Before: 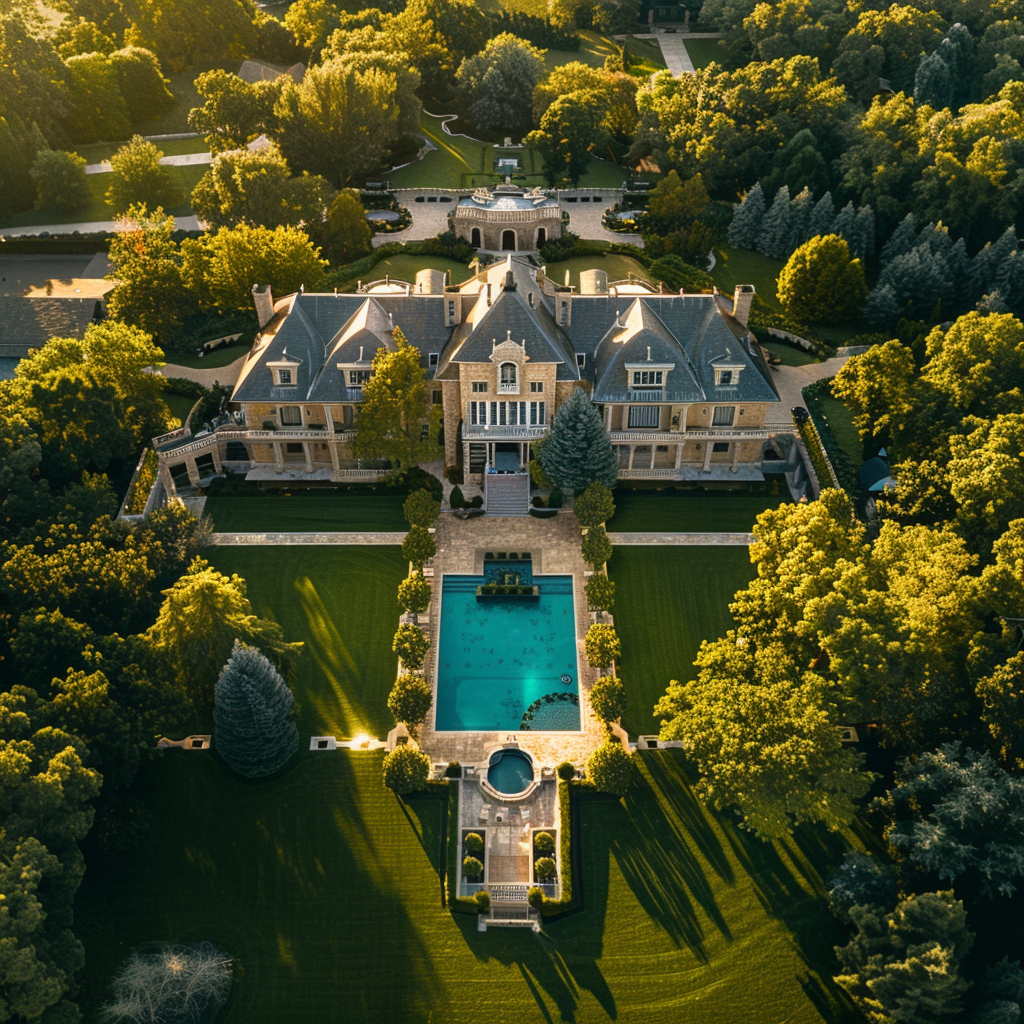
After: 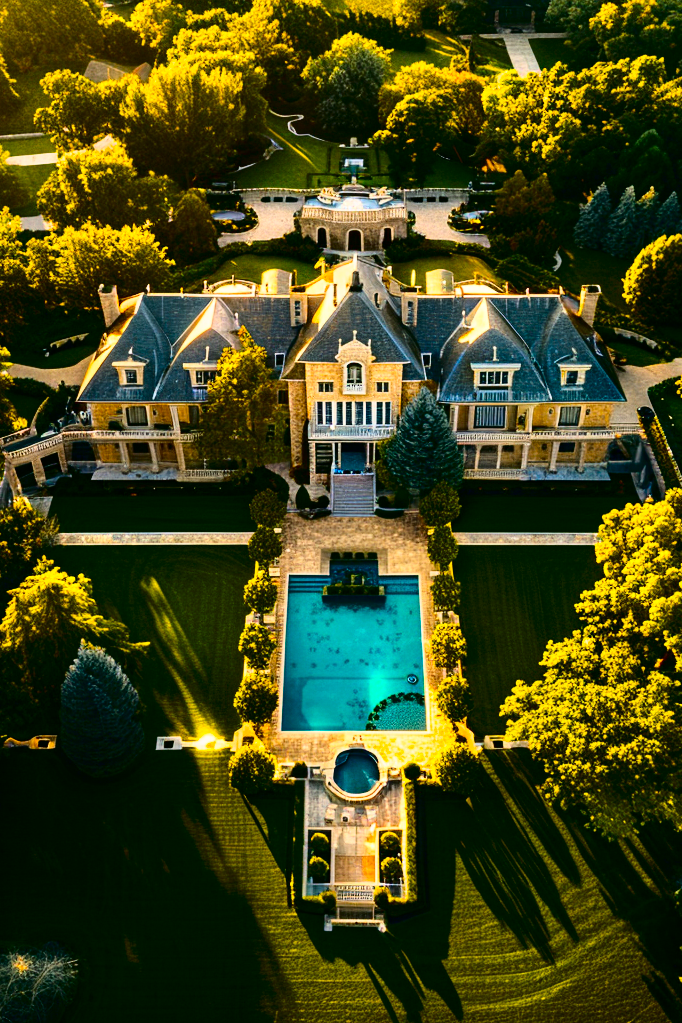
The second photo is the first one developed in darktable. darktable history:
contrast brightness saturation: contrast 0.22, brightness -0.19, saturation 0.24
color balance rgb: linear chroma grading › global chroma 15%, perceptual saturation grading › global saturation 30%
crop and rotate: left 15.055%, right 18.278%
base curve: curves: ch0 [(0, 0) (0.028, 0.03) (0.121, 0.232) (0.46, 0.748) (0.859, 0.968) (1, 1)]
